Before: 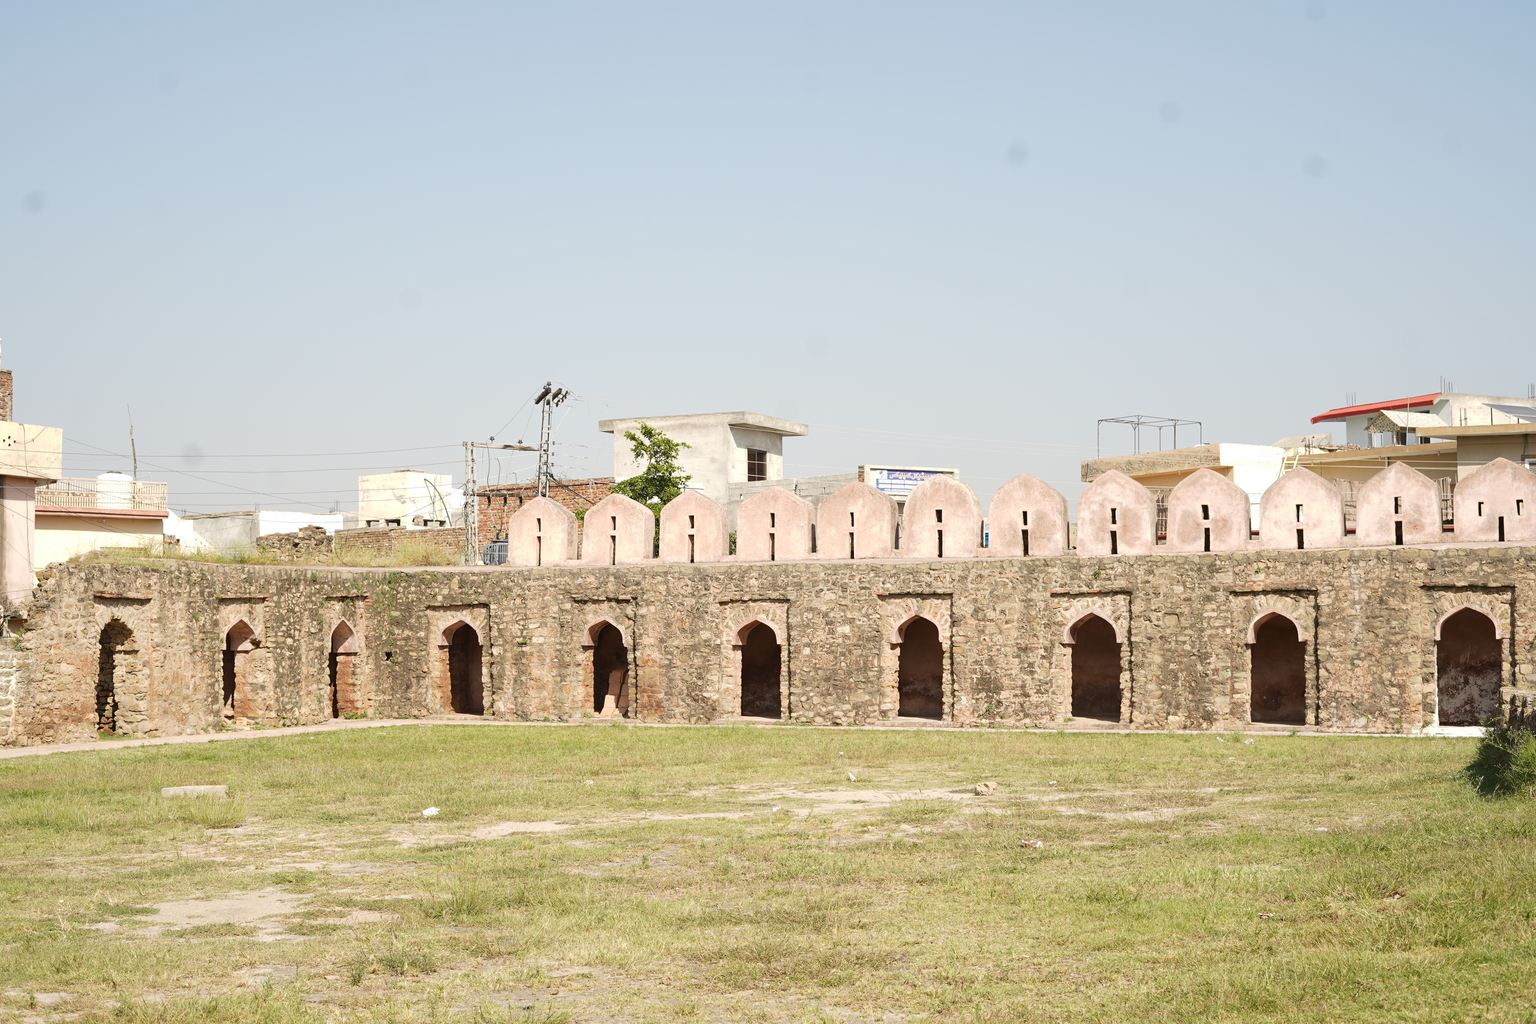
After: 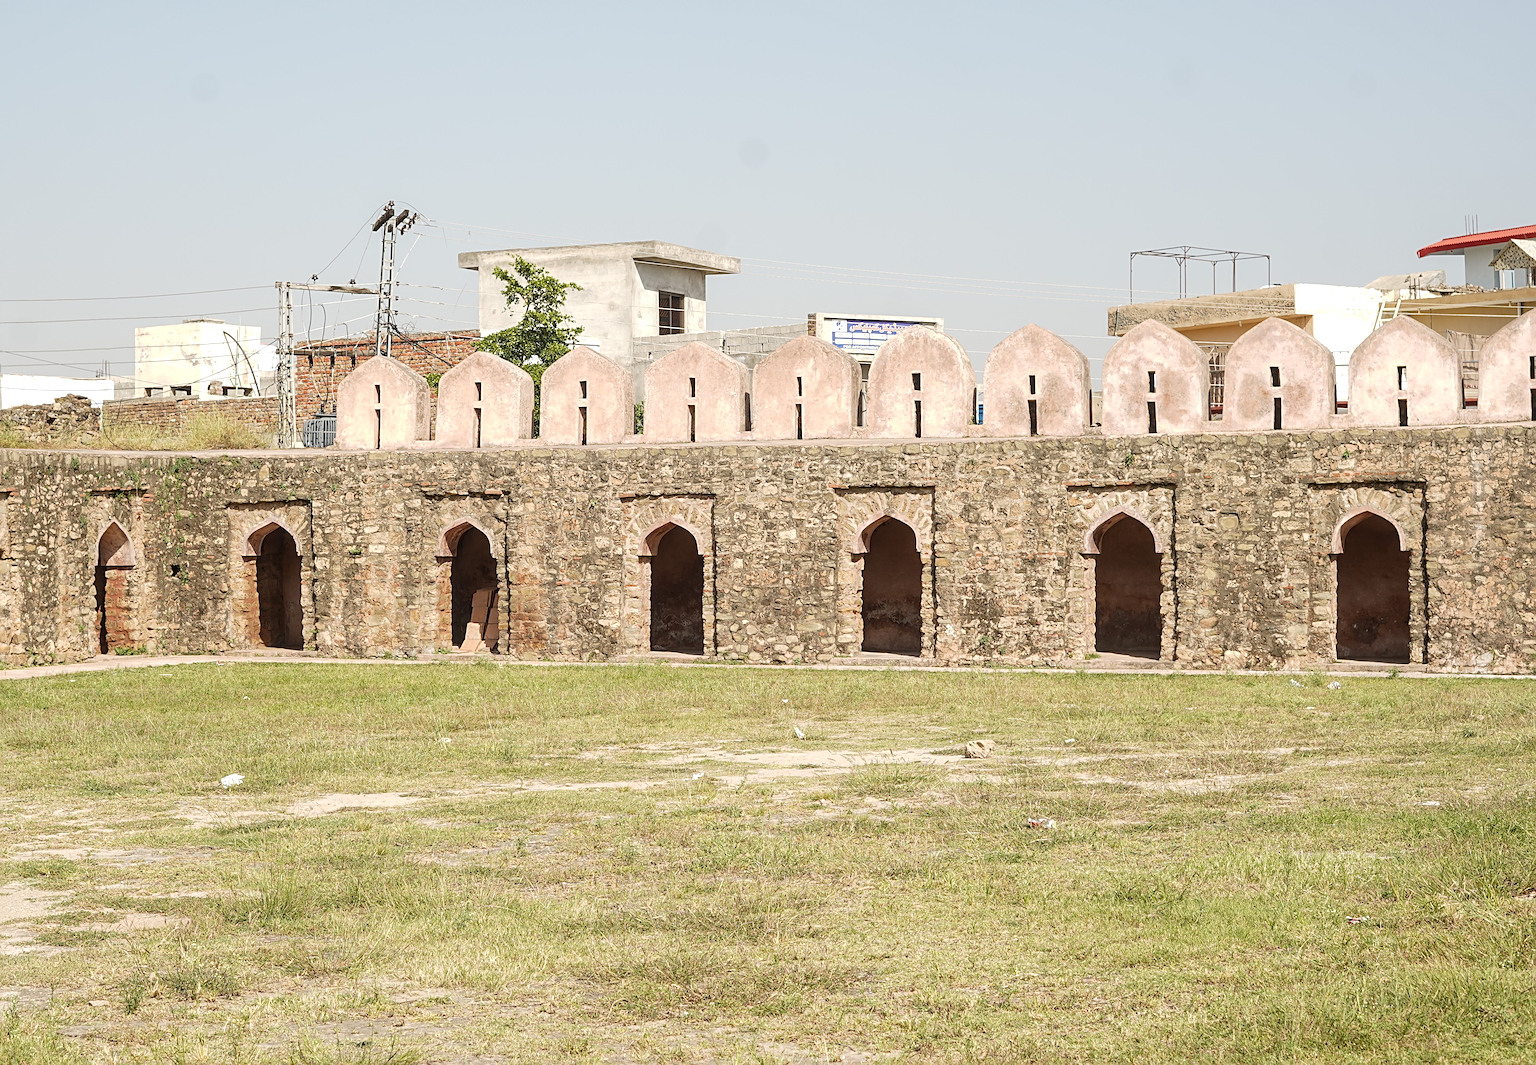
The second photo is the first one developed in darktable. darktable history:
crop: left 16.846%, top 22.726%, right 8.872%
sharpen: radius 3.987
local contrast: on, module defaults
